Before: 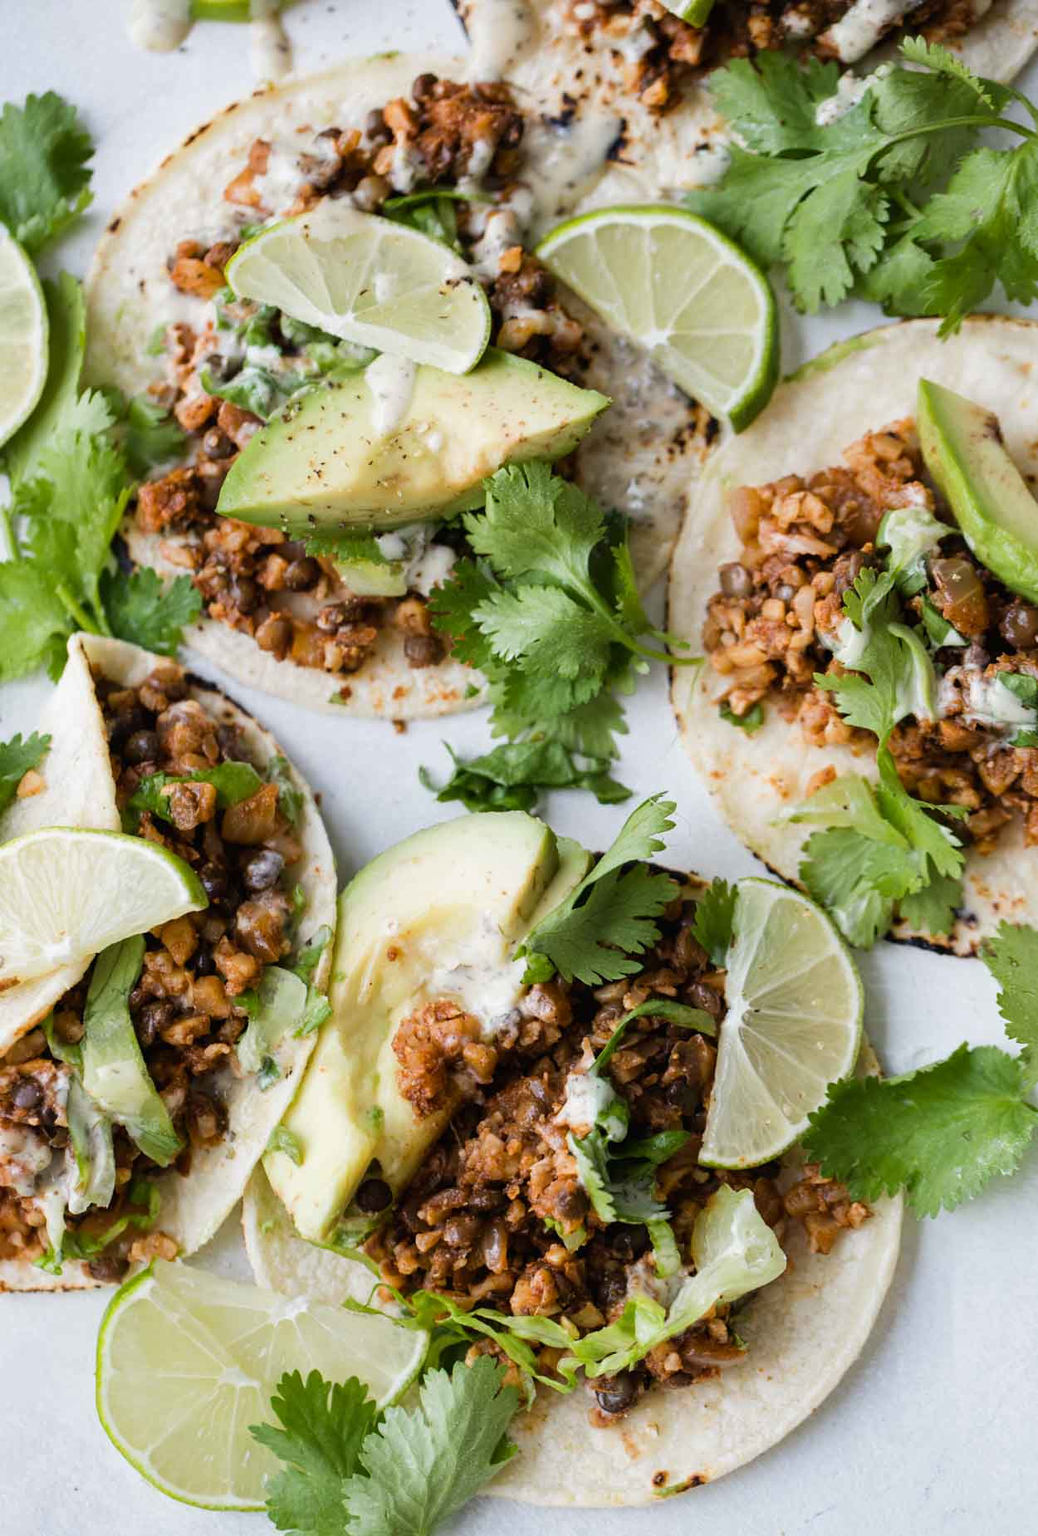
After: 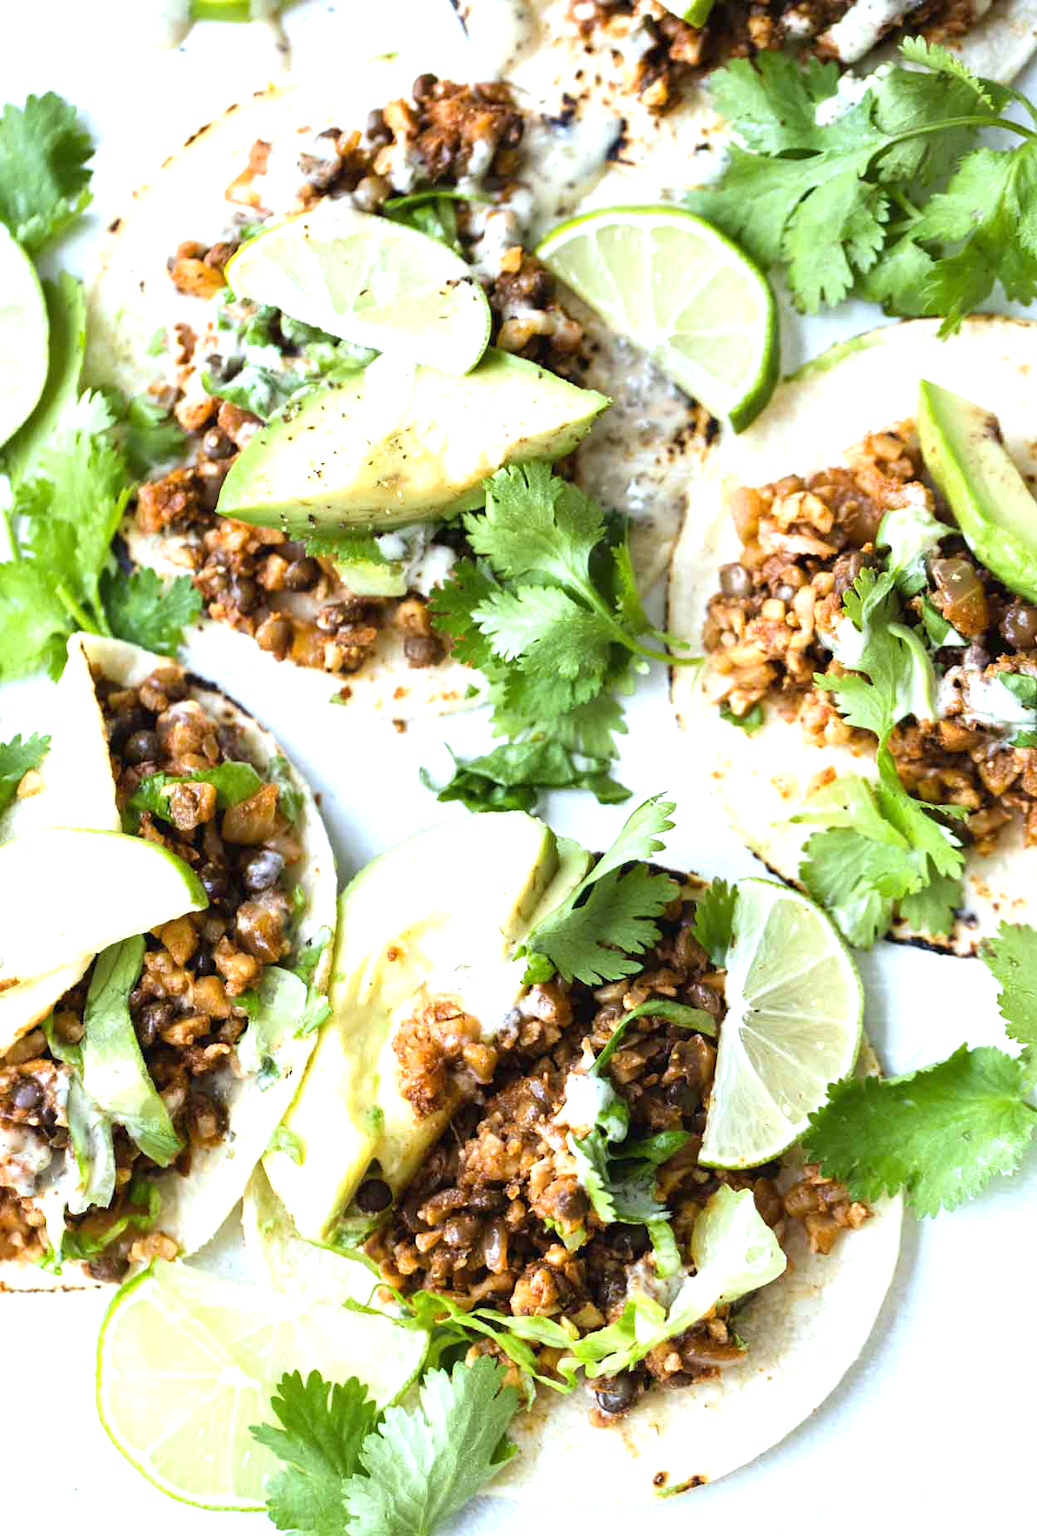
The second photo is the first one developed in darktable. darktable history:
white balance: red 0.925, blue 1.046
exposure: black level correction 0, exposure 1.1 EV, compensate exposure bias true, compensate highlight preservation false
